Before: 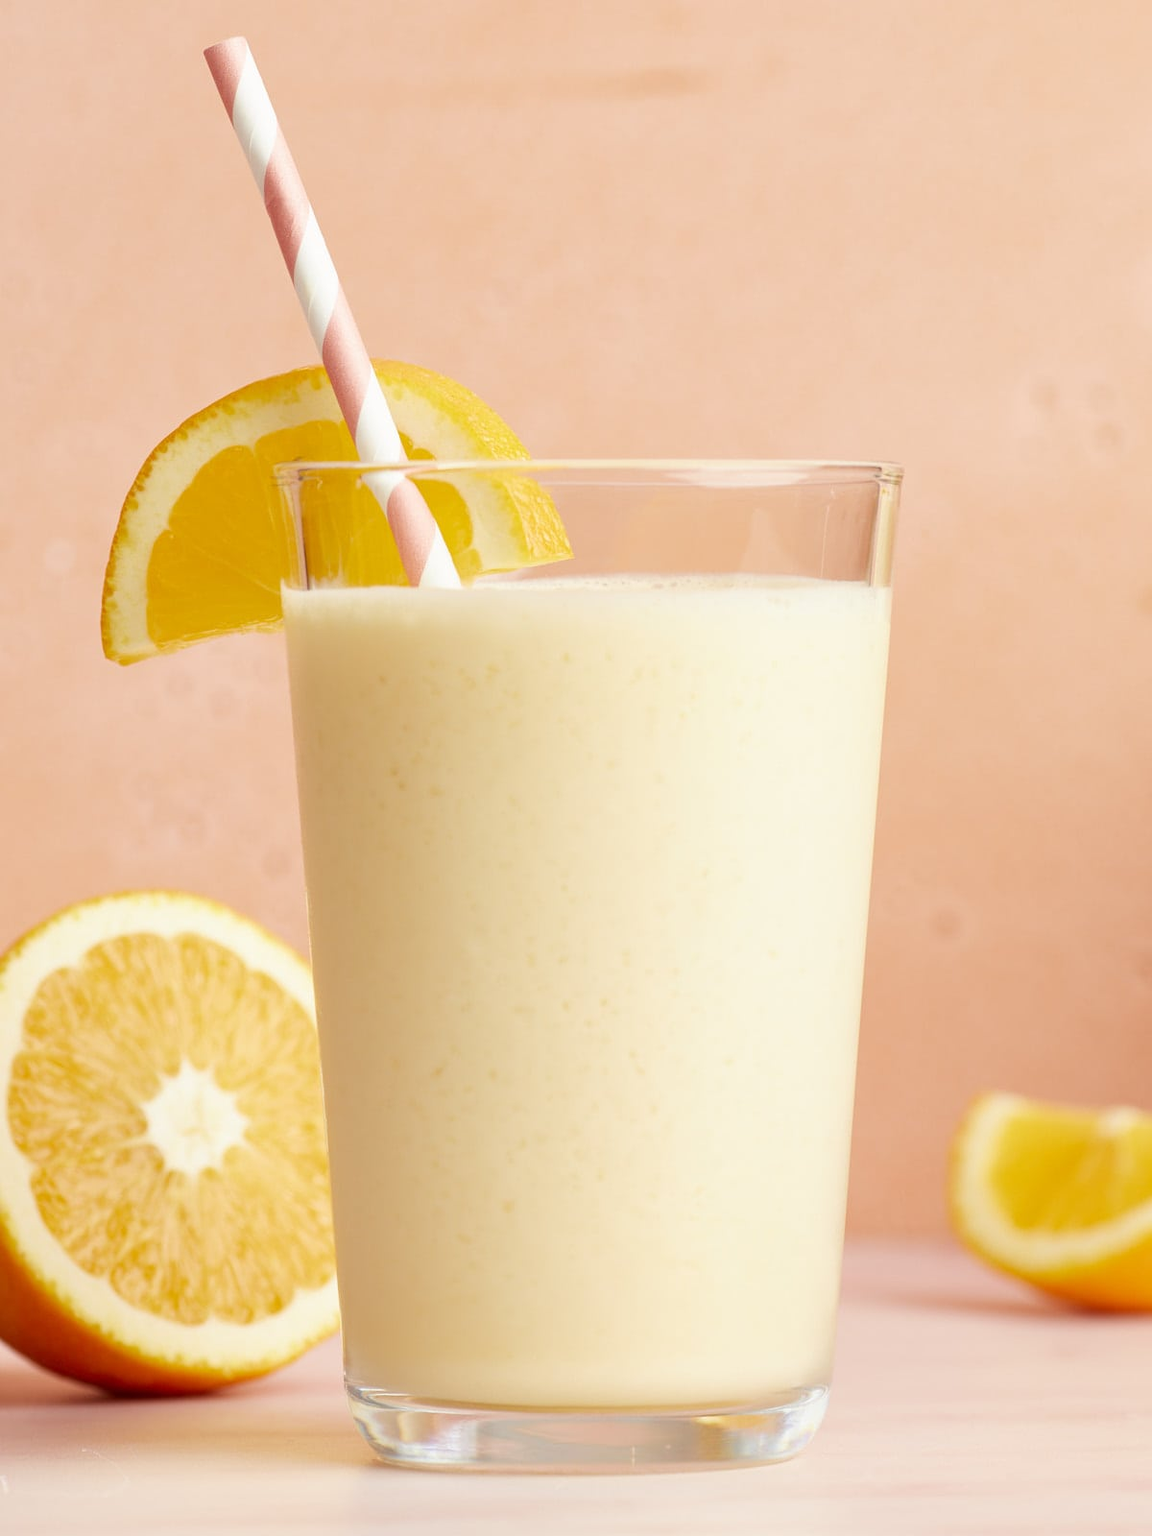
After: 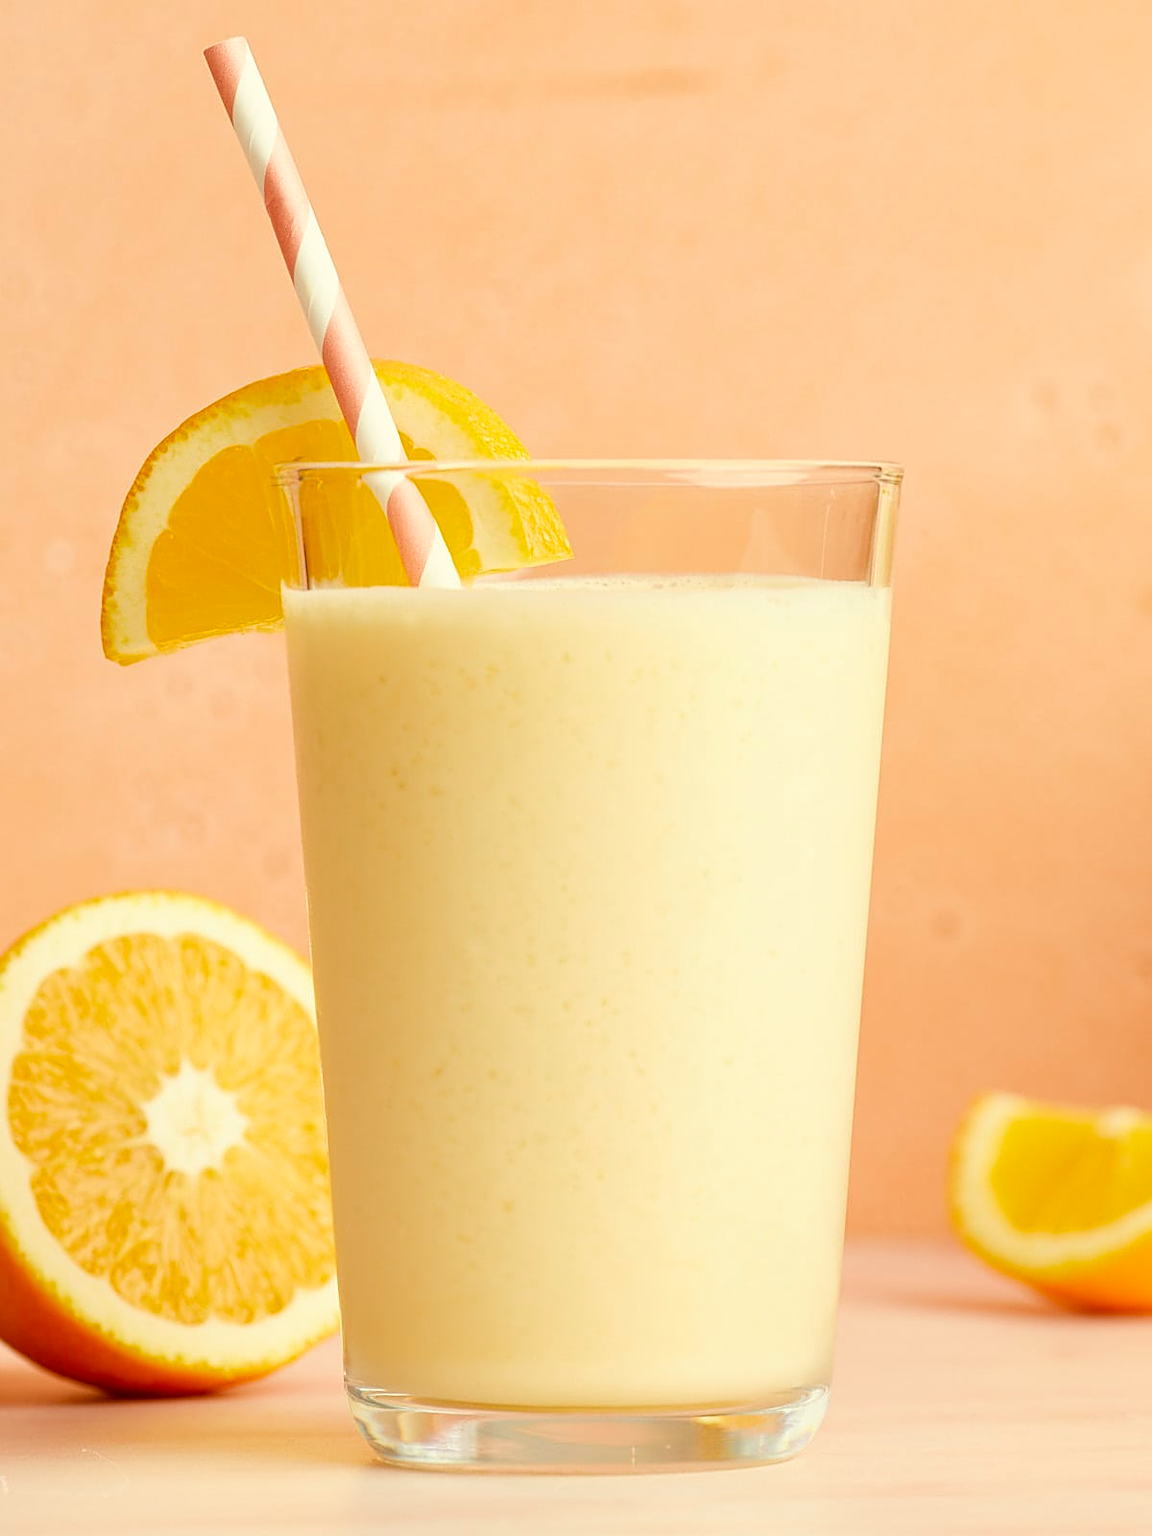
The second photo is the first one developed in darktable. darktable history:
sharpen: on, module defaults
color correction: highlights a* -1.83, highlights b* 10.31, shadows a* 0.298, shadows b* 20.04
